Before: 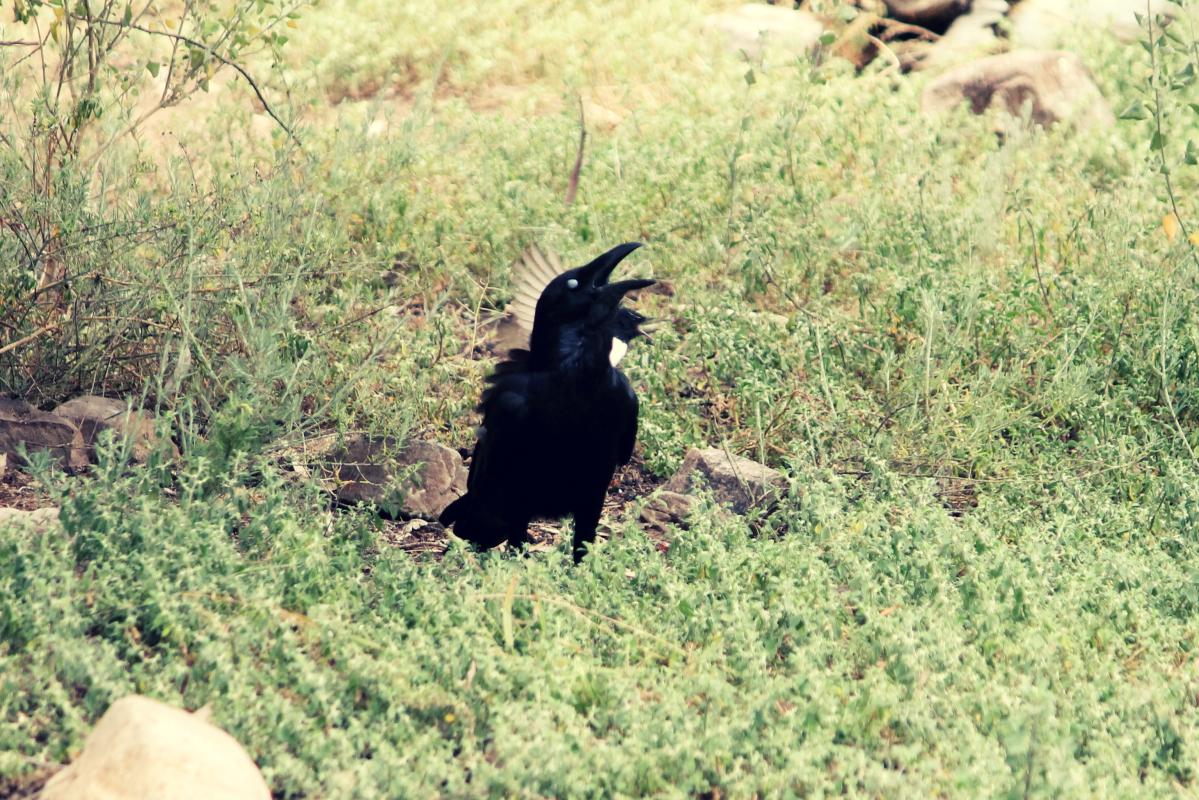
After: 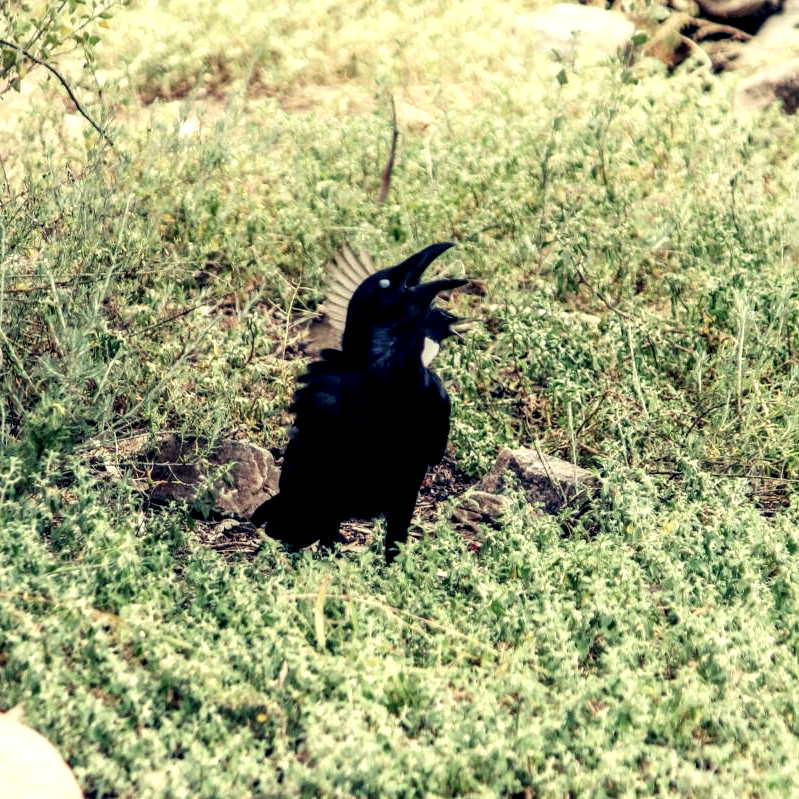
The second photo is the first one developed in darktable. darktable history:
color correction: highlights a* 0.207, highlights b* 2.7, shadows a* -0.874, shadows b* -4.78
crop and rotate: left 15.754%, right 17.579%
local contrast: highlights 19%, detail 186%
